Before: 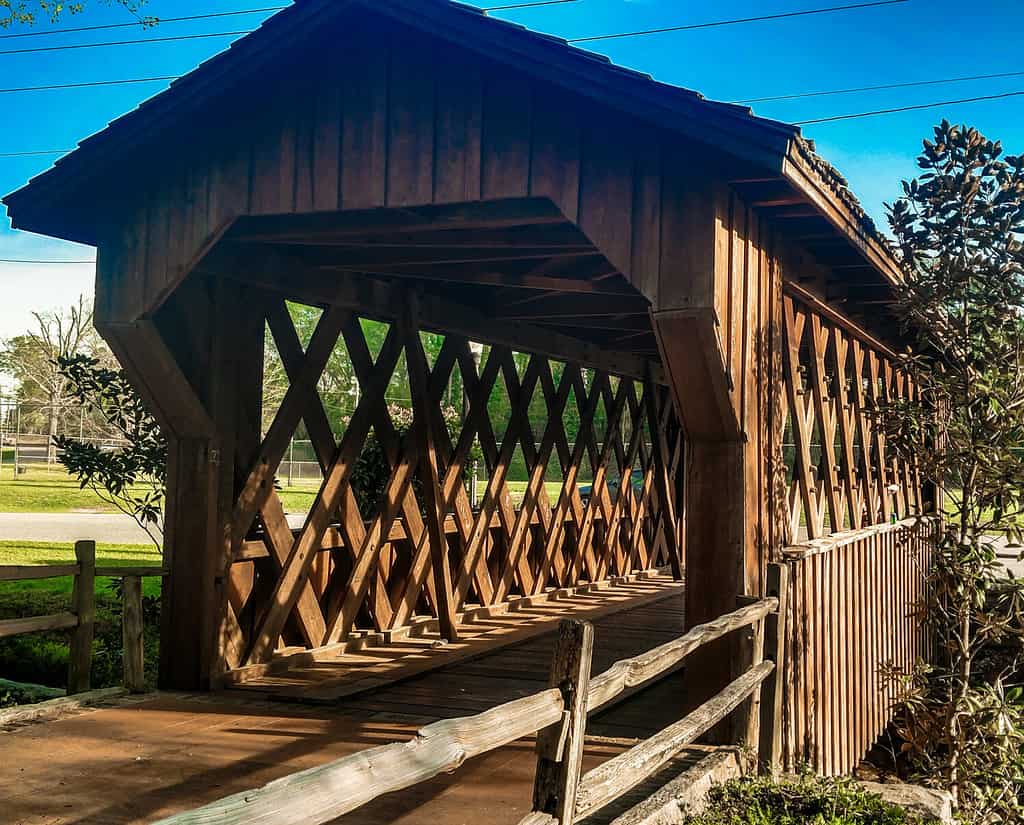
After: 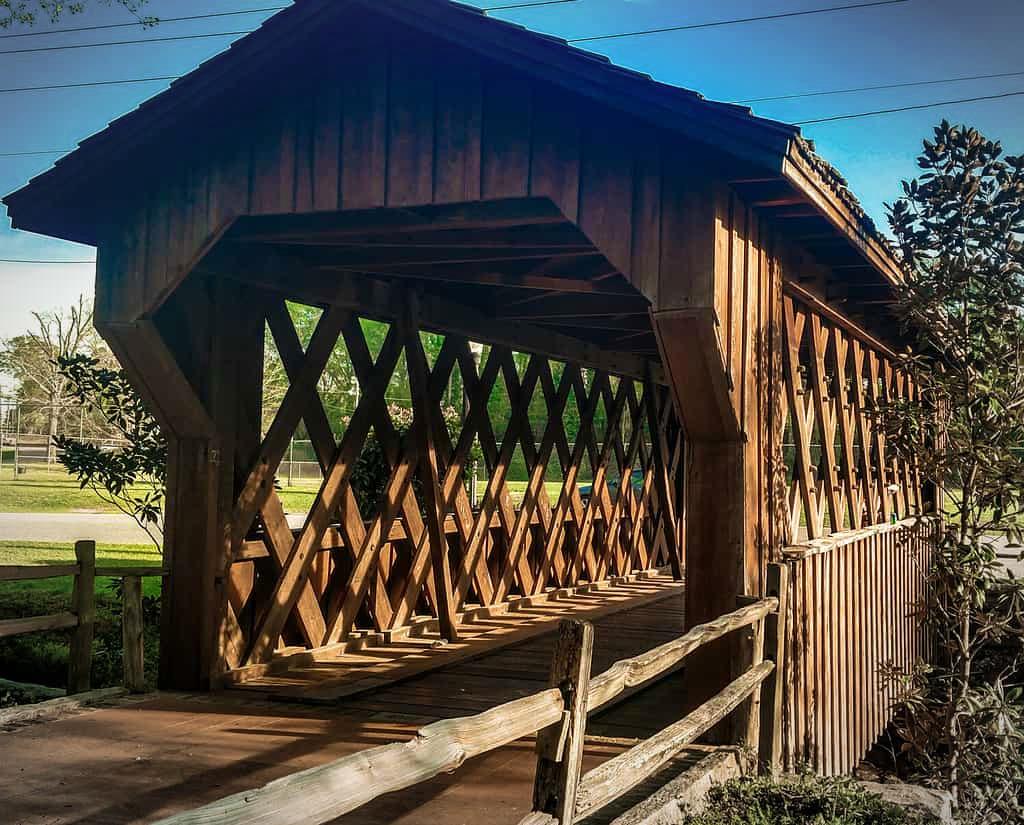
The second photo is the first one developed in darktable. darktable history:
vignetting: automatic ratio true
velvia: strength 21.76%
